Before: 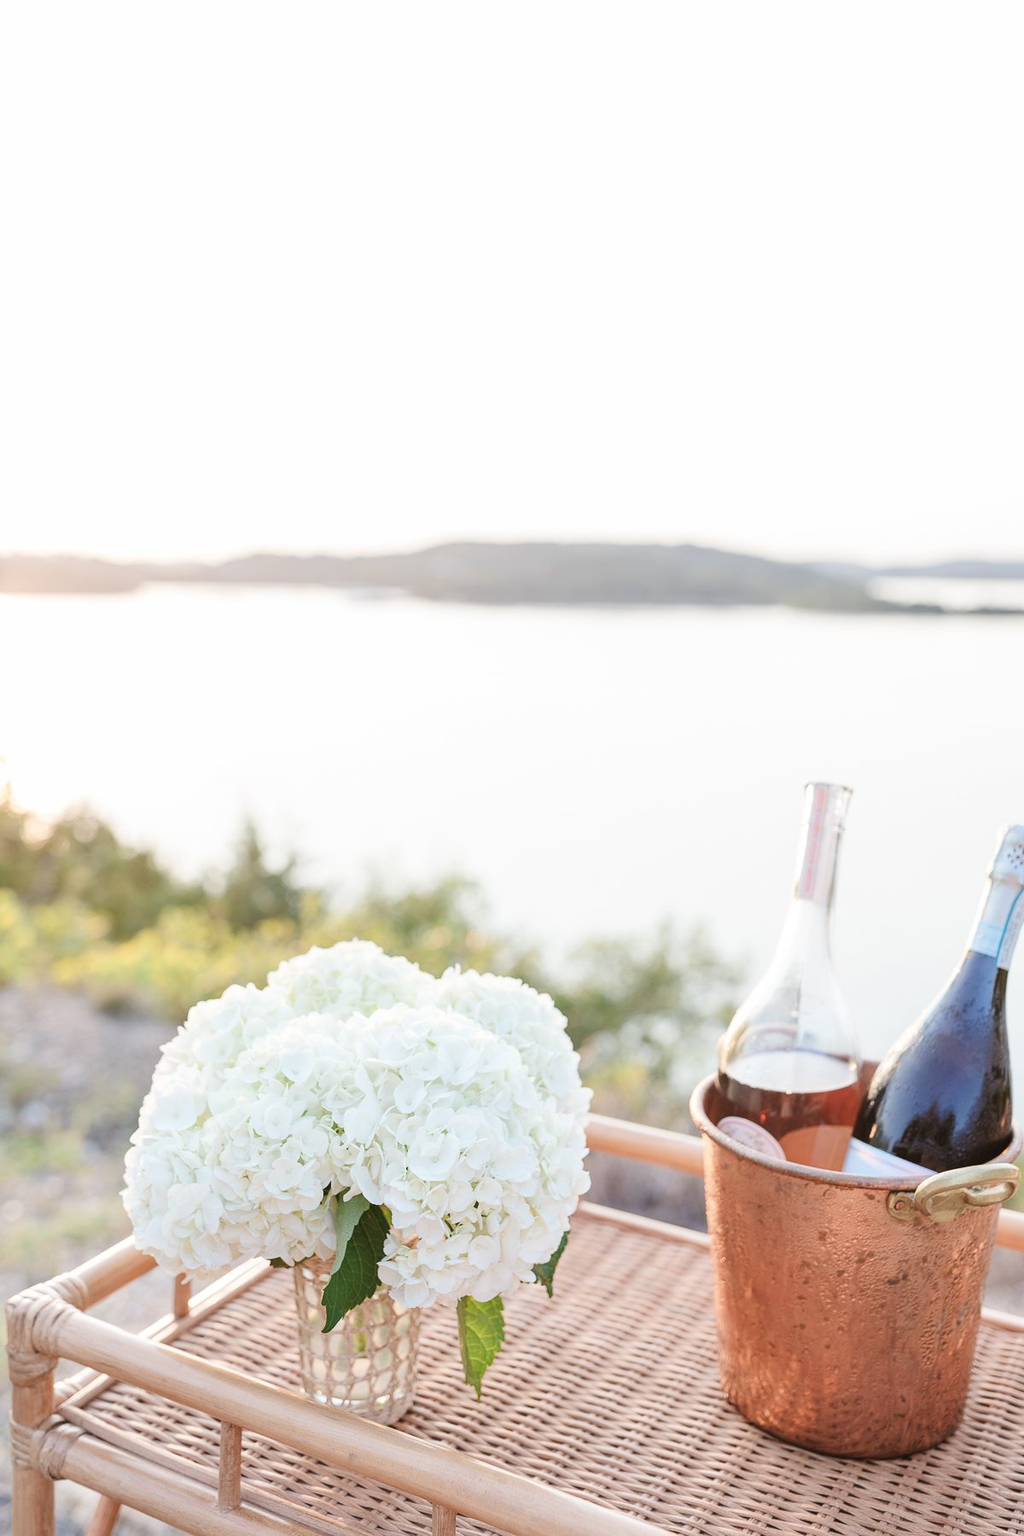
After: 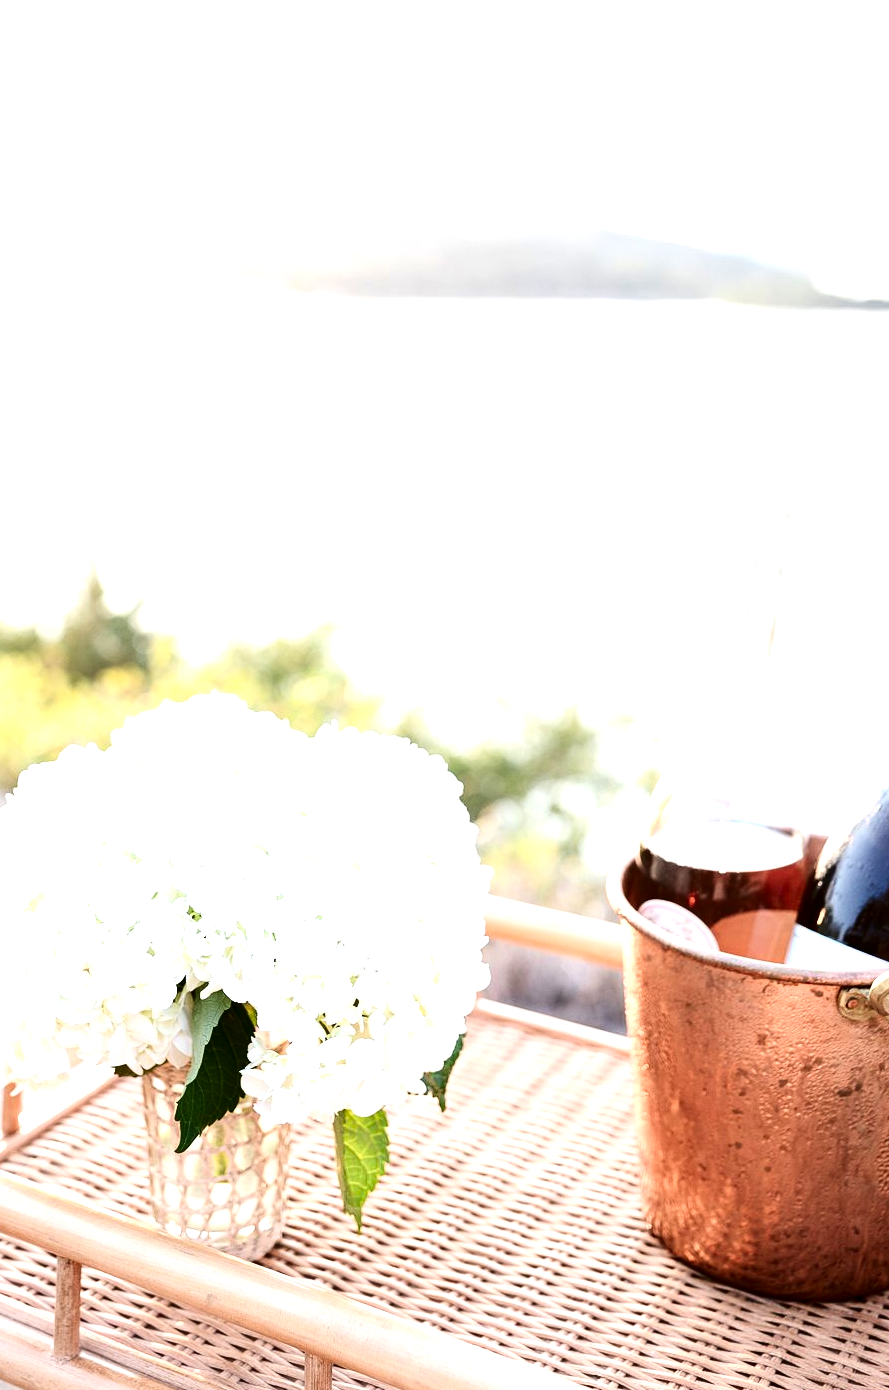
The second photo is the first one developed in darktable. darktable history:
tone equalizer: -8 EV -1.12 EV, -7 EV -1.03 EV, -6 EV -0.89 EV, -5 EV -0.562 EV, -3 EV 0.594 EV, -2 EV 0.838 EV, -1 EV 0.993 EV, +0 EV 1.07 EV, smoothing diameter 2.02%, edges refinement/feathering 15.92, mask exposure compensation -1.57 EV, filter diffusion 5
contrast brightness saturation: contrast 0.186, brightness -0.22, saturation 0.114
crop: left 16.843%, top 22.765%, right 9.027%
